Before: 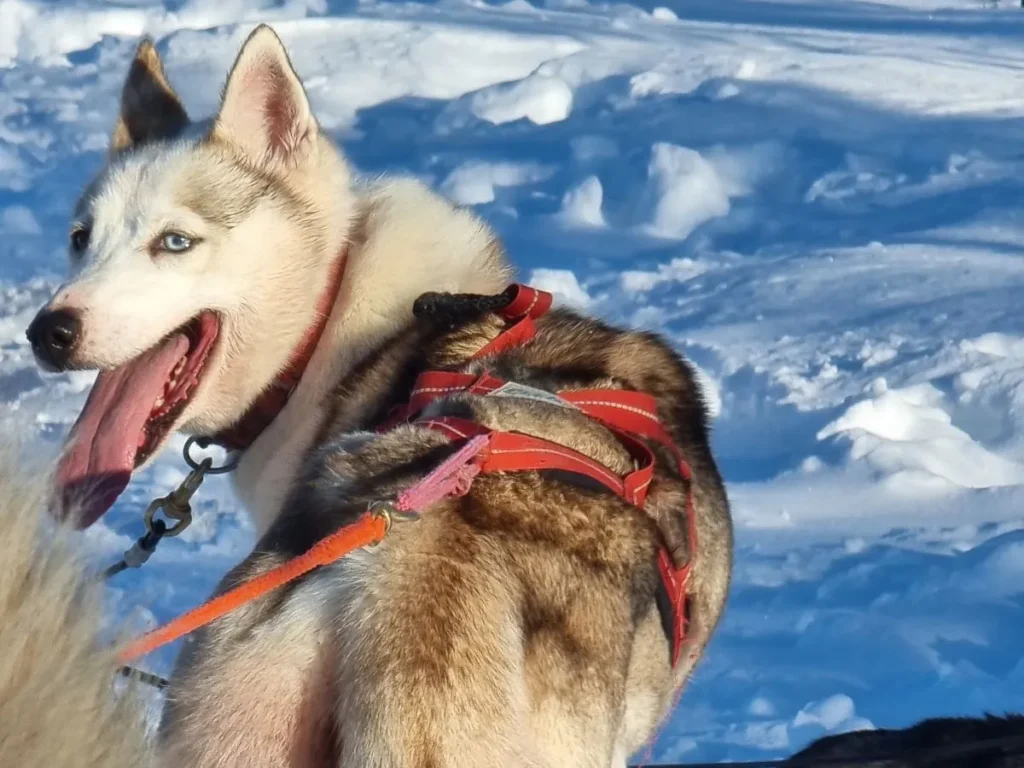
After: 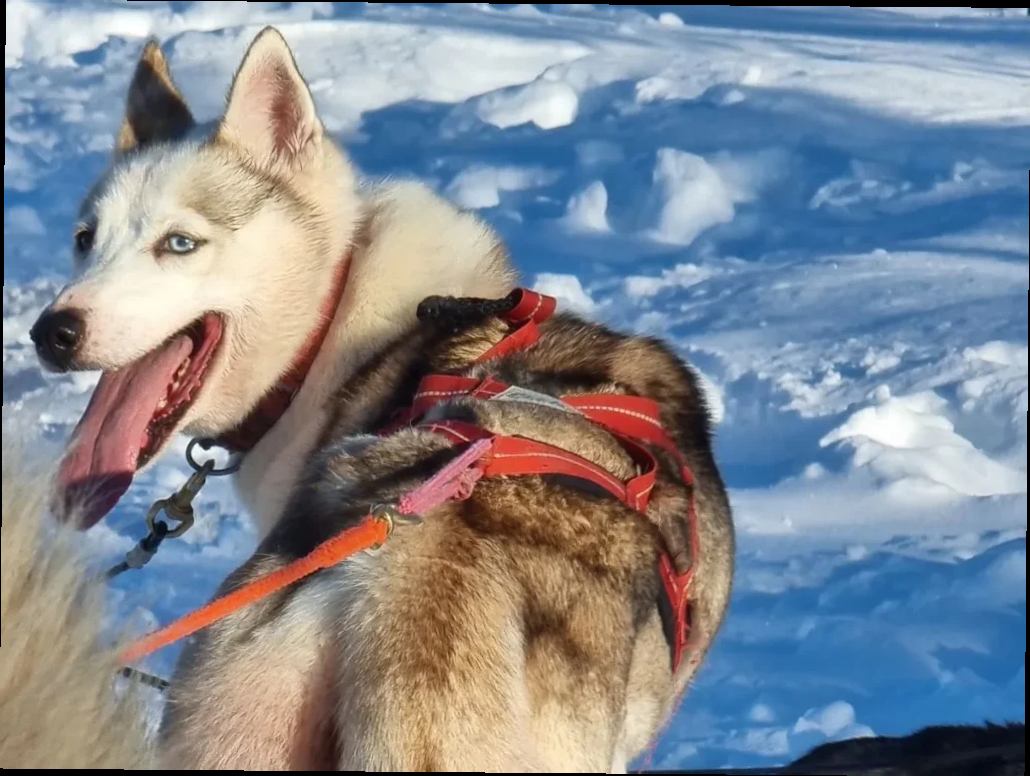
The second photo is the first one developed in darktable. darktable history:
crop and rotate: angle -0.475°
